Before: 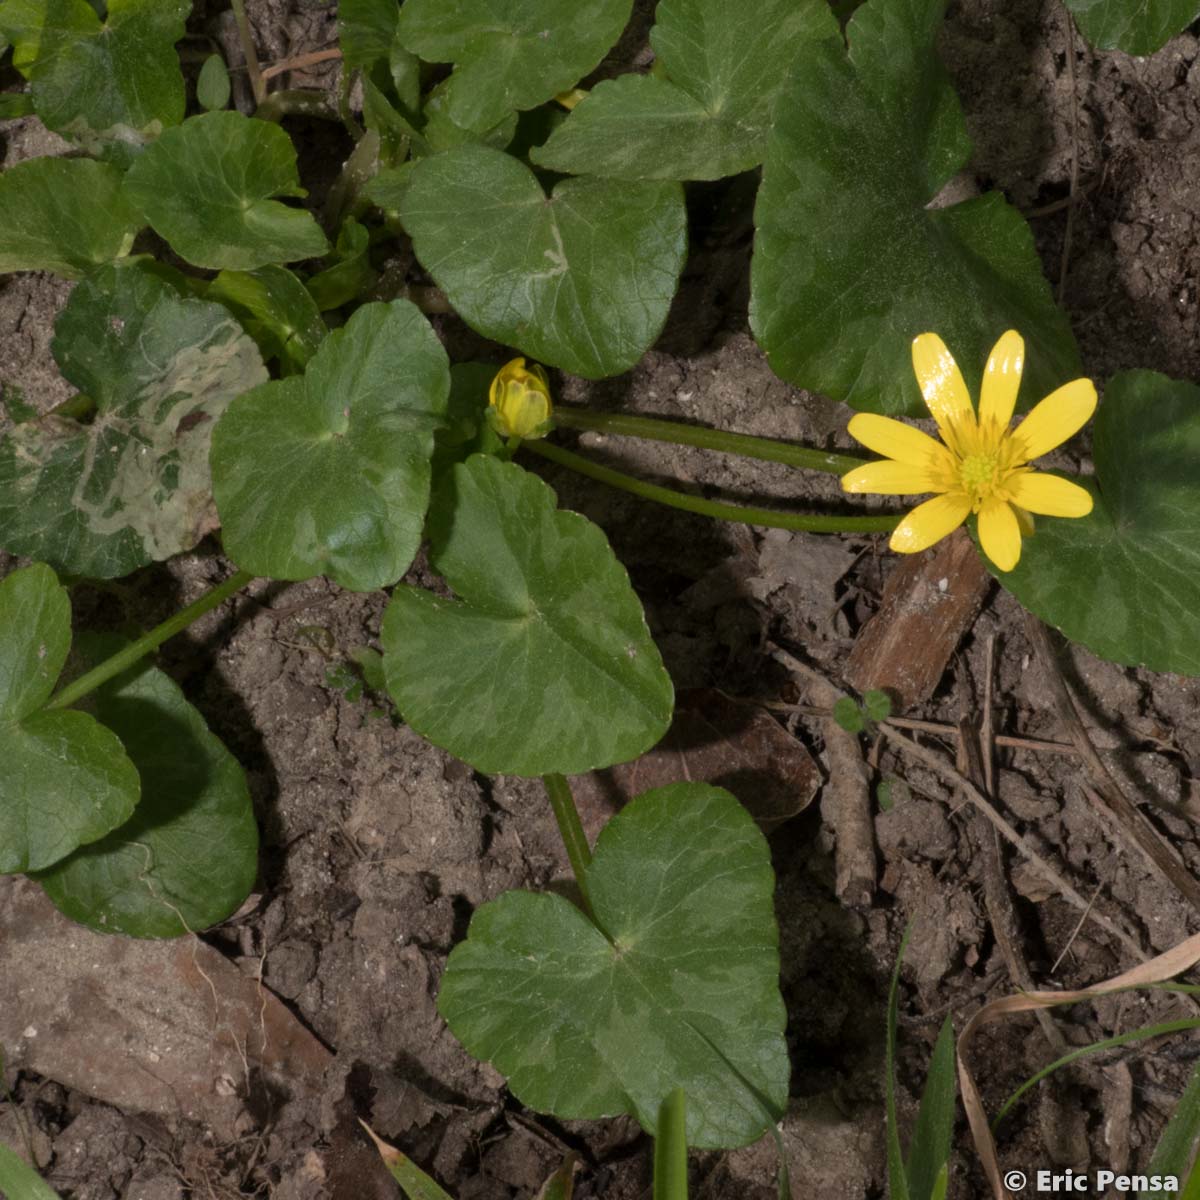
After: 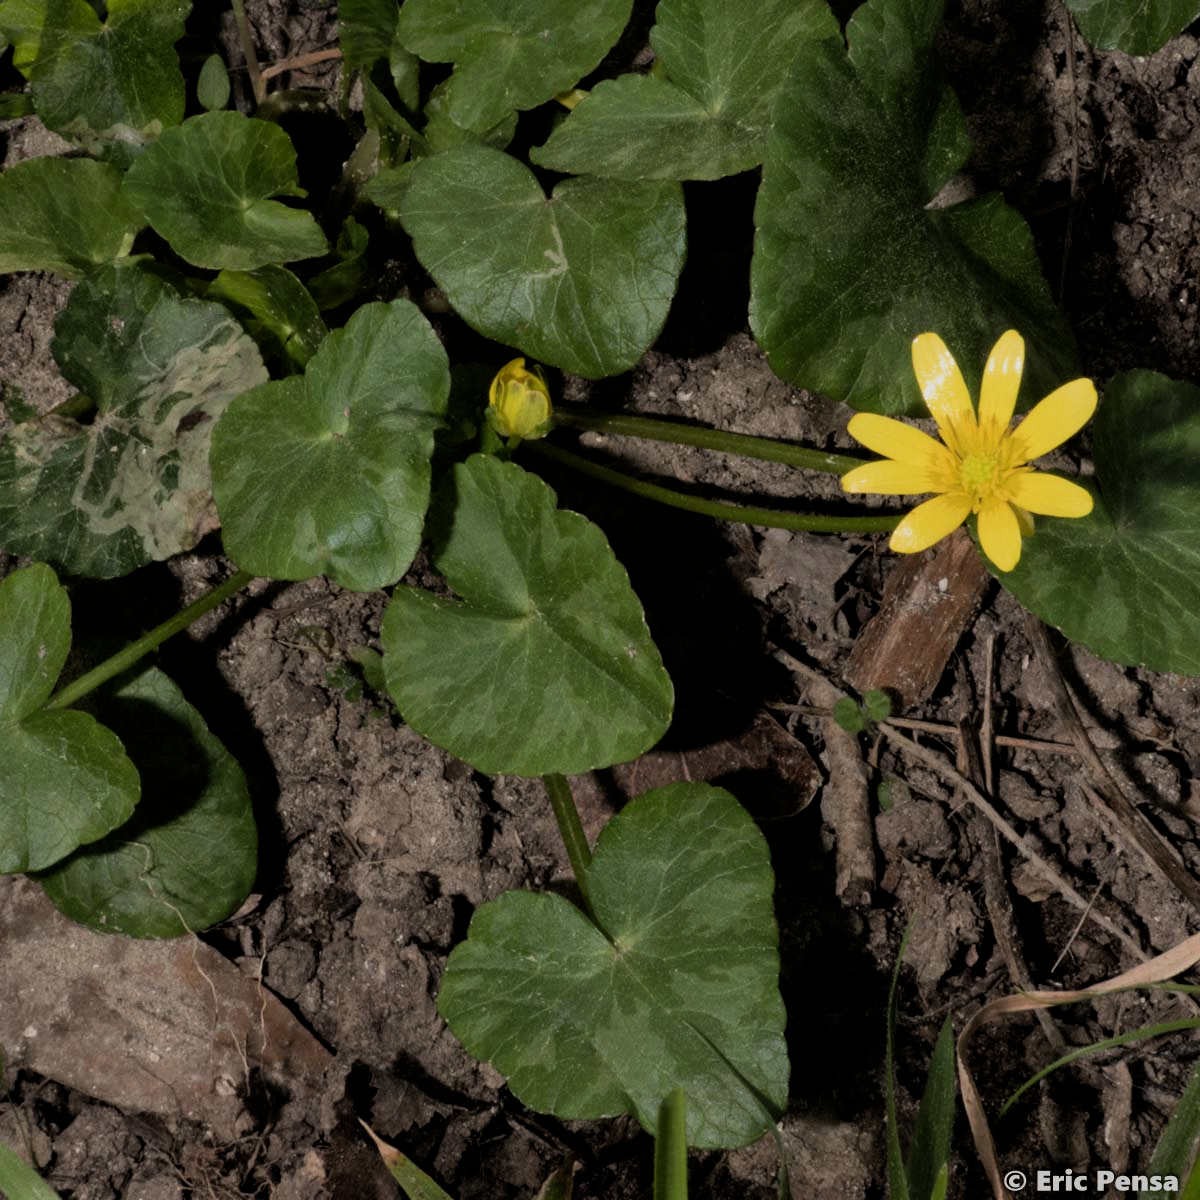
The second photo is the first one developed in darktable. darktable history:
filmic rgb: black relative exposure -5.05 EV, white relative exposure 3.96 EV, hardness 2.9, contrast 1.189
